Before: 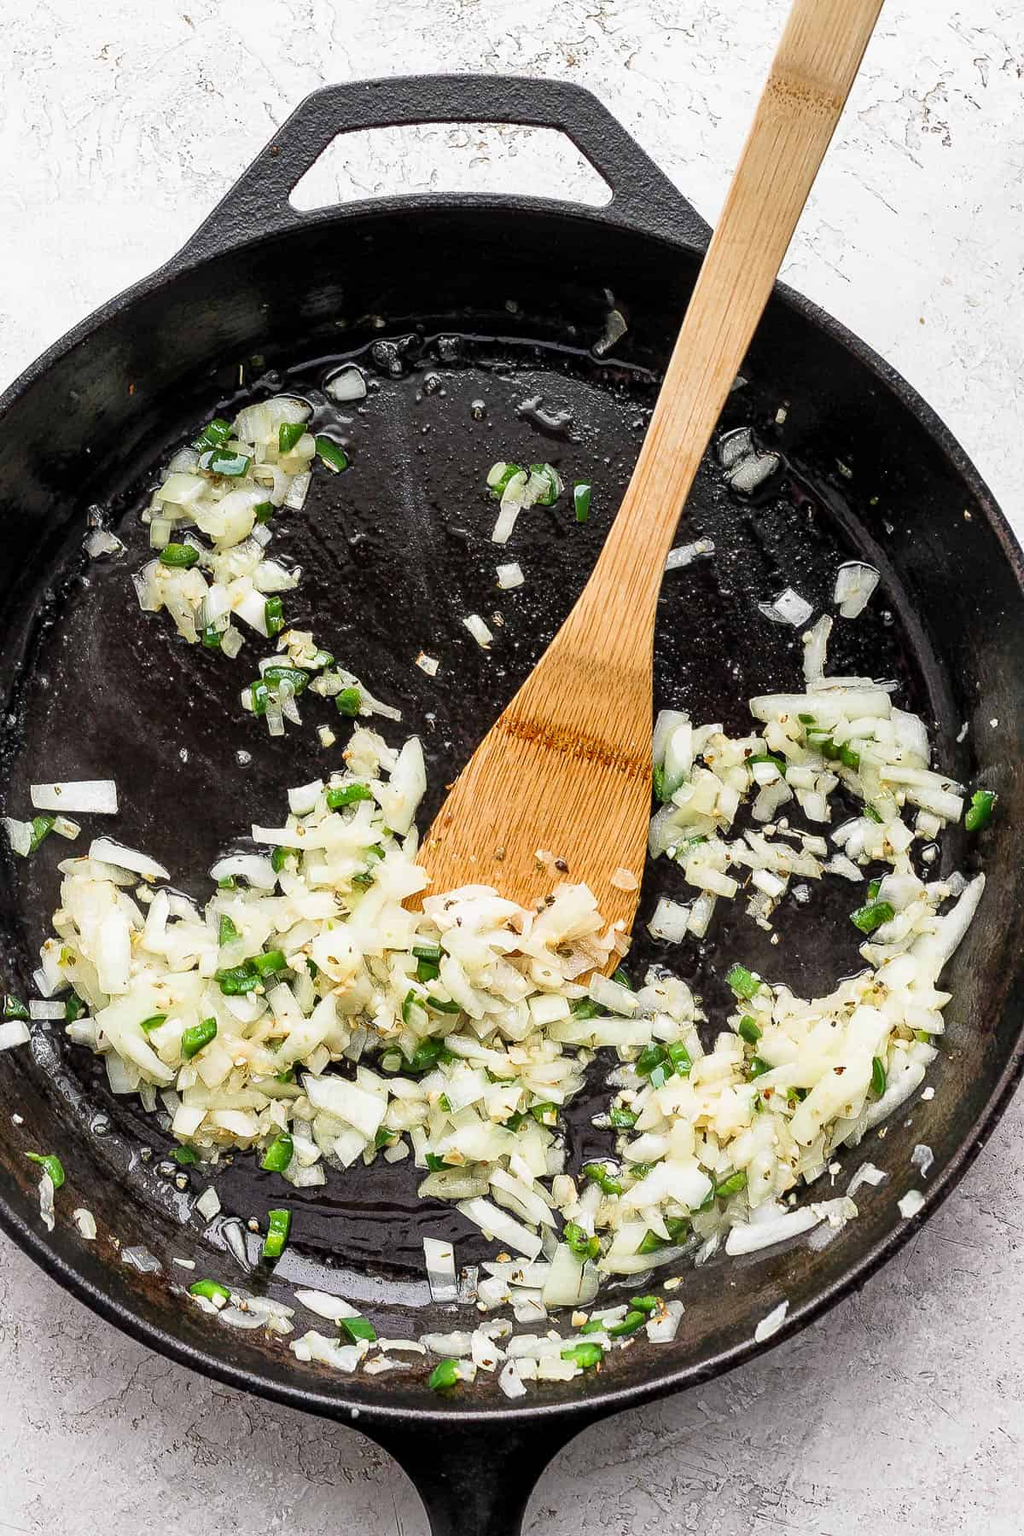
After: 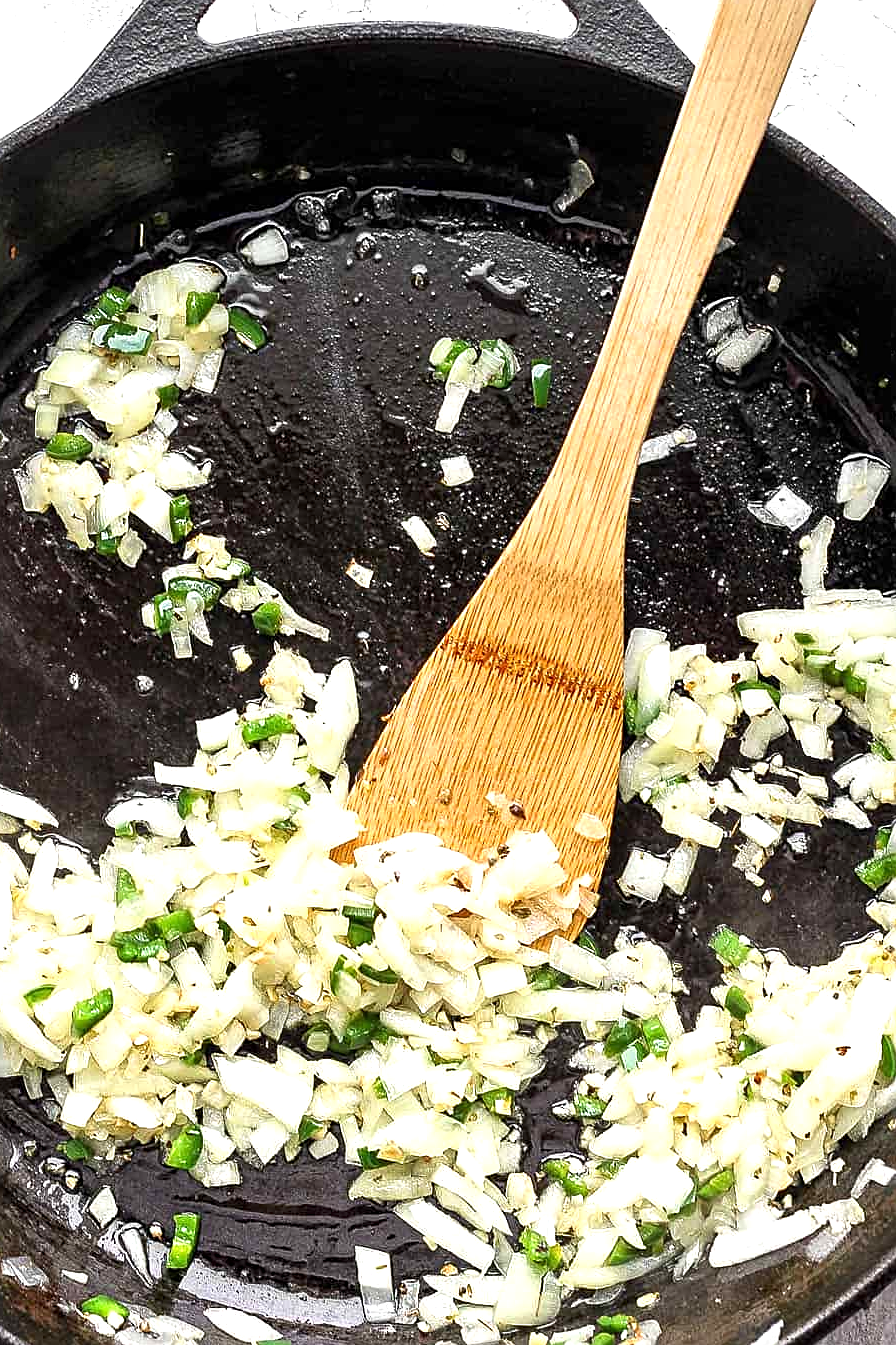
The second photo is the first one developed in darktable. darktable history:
crop and rotate: left 11.831%, top 11.346%, right 13.429%, bottom 13.899%
exposure: exposure 0.574 EV, compensate highlight preservation false
sharpen: on, module defaults
